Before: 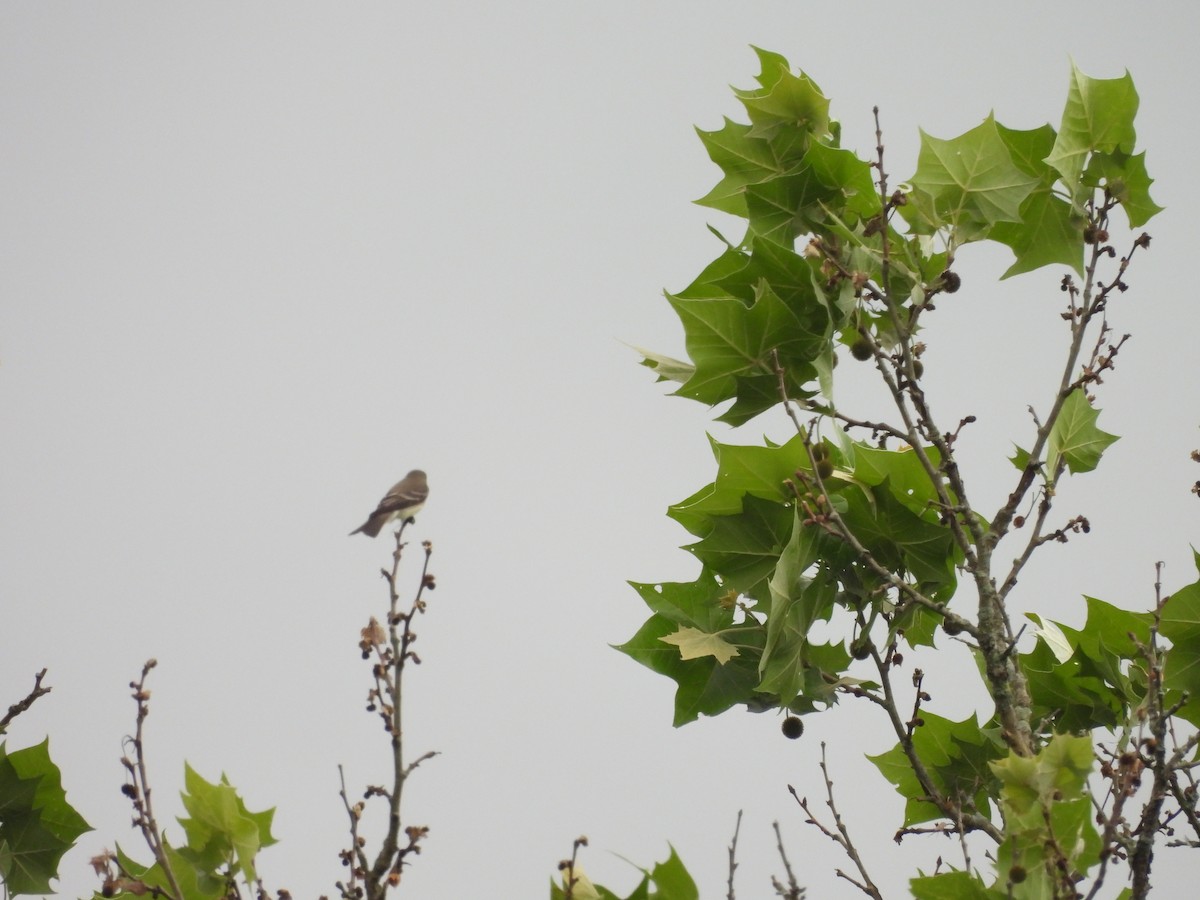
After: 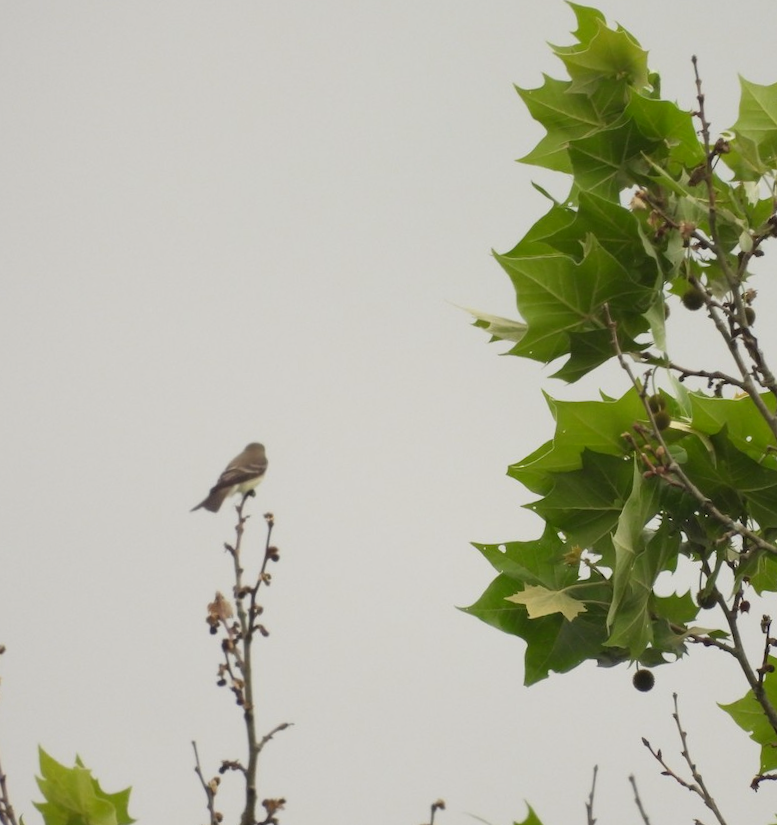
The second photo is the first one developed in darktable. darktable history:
color correction: highlights b* 3
crop and rotate: left 12.673%, right 20.66%
rotate and perspective: rotation -3°, crop left 0.031, crop right 0.968, crop top 0.07, crop bottom 0.93
exposure: compensate highlight preservation false
